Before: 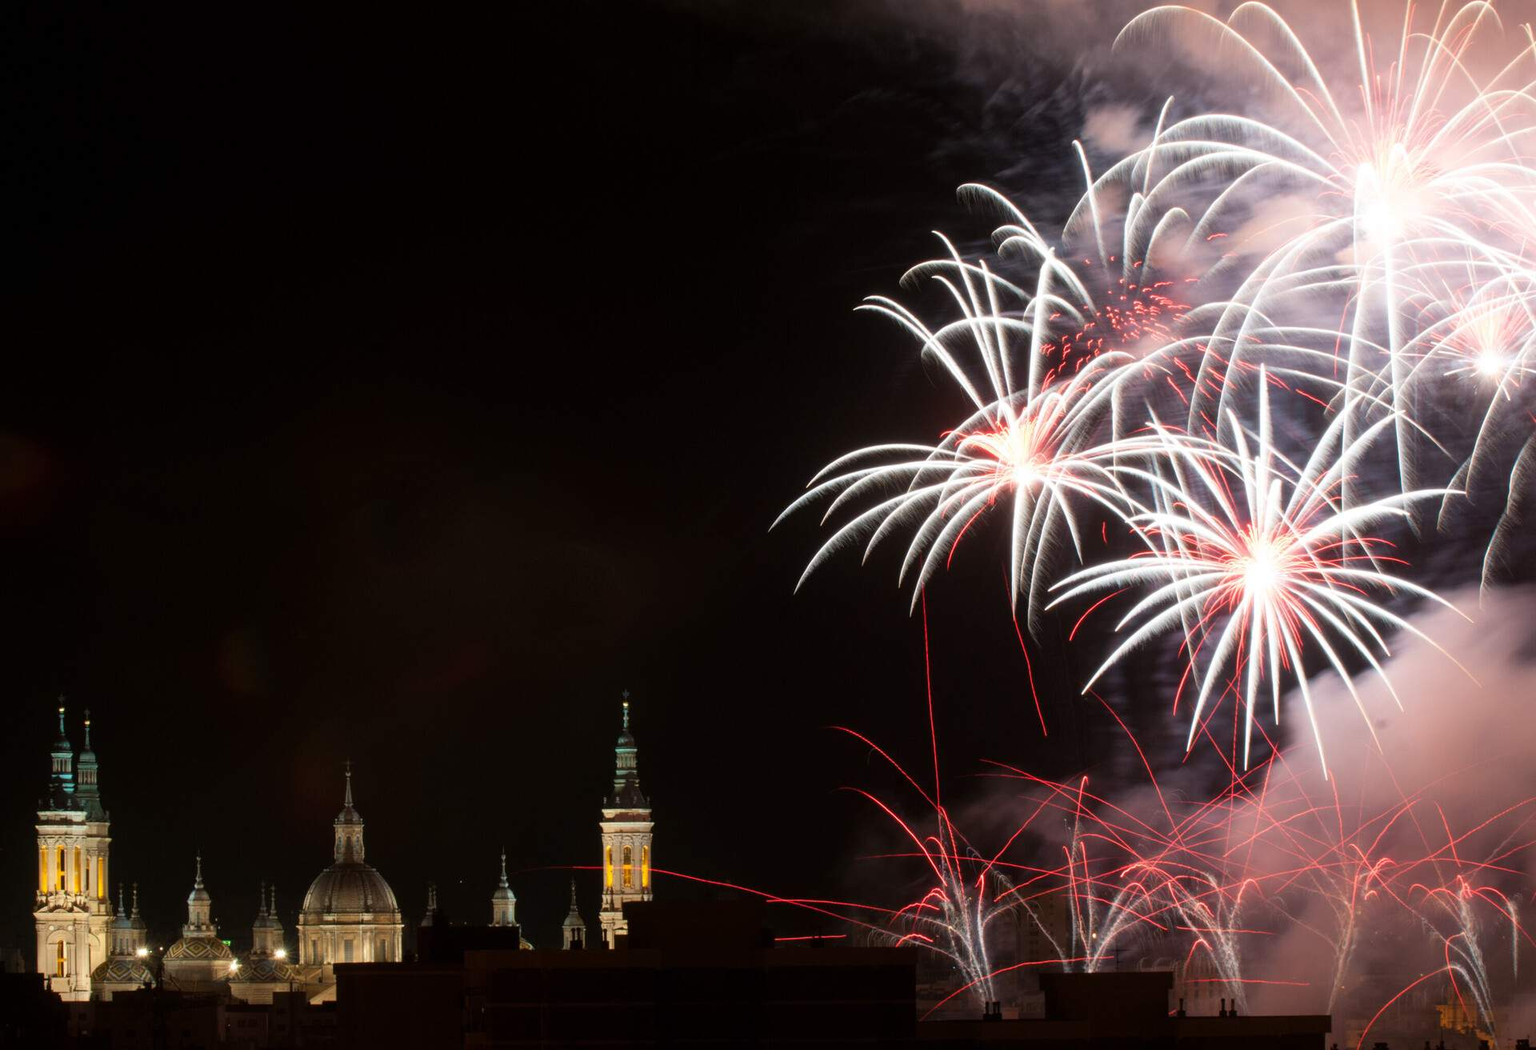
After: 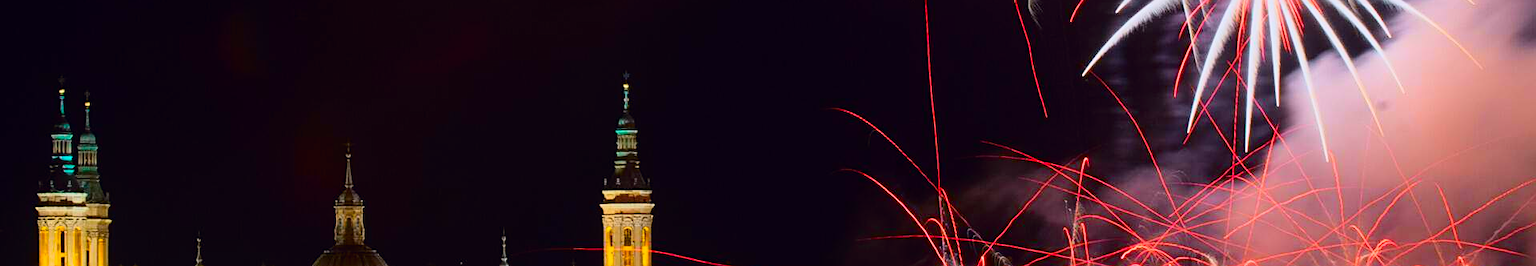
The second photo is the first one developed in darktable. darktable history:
contrast brightness saturation: contrast 0.036, saturation 0.162
color balance rgb: perceptual saturation grading › global saturation 30.271%, global vibrance 20.43%
crop and rotate: top 59.04%, bottom 15.511%
sharpen: on, module defaults
tone curve: curves: ch0 [(0.003, 0.003) (0.104, 0.069) (0.236, 0.218) (0.401, 0.443) (0.495, 0.55) (0.625, 0.67) (0.819, 0.841) (0.96, 0.899)]; ch1 [(0, 0) (0.161, 0.092) (0.37, 0.302) (0.424, 0.402) (0.45, 0.466) (0.495, 0.506) (0.573, 0.571) (0.638, 0.641) (0.751, 0.741) (1, 1)]; ch2 [(0, 0) (0.352, 0.403) (0.466, 0.443) (0.524, 0.501) (0.56, 0.556) (1, 1)], color space Lab, independent channels, preserve colors none
